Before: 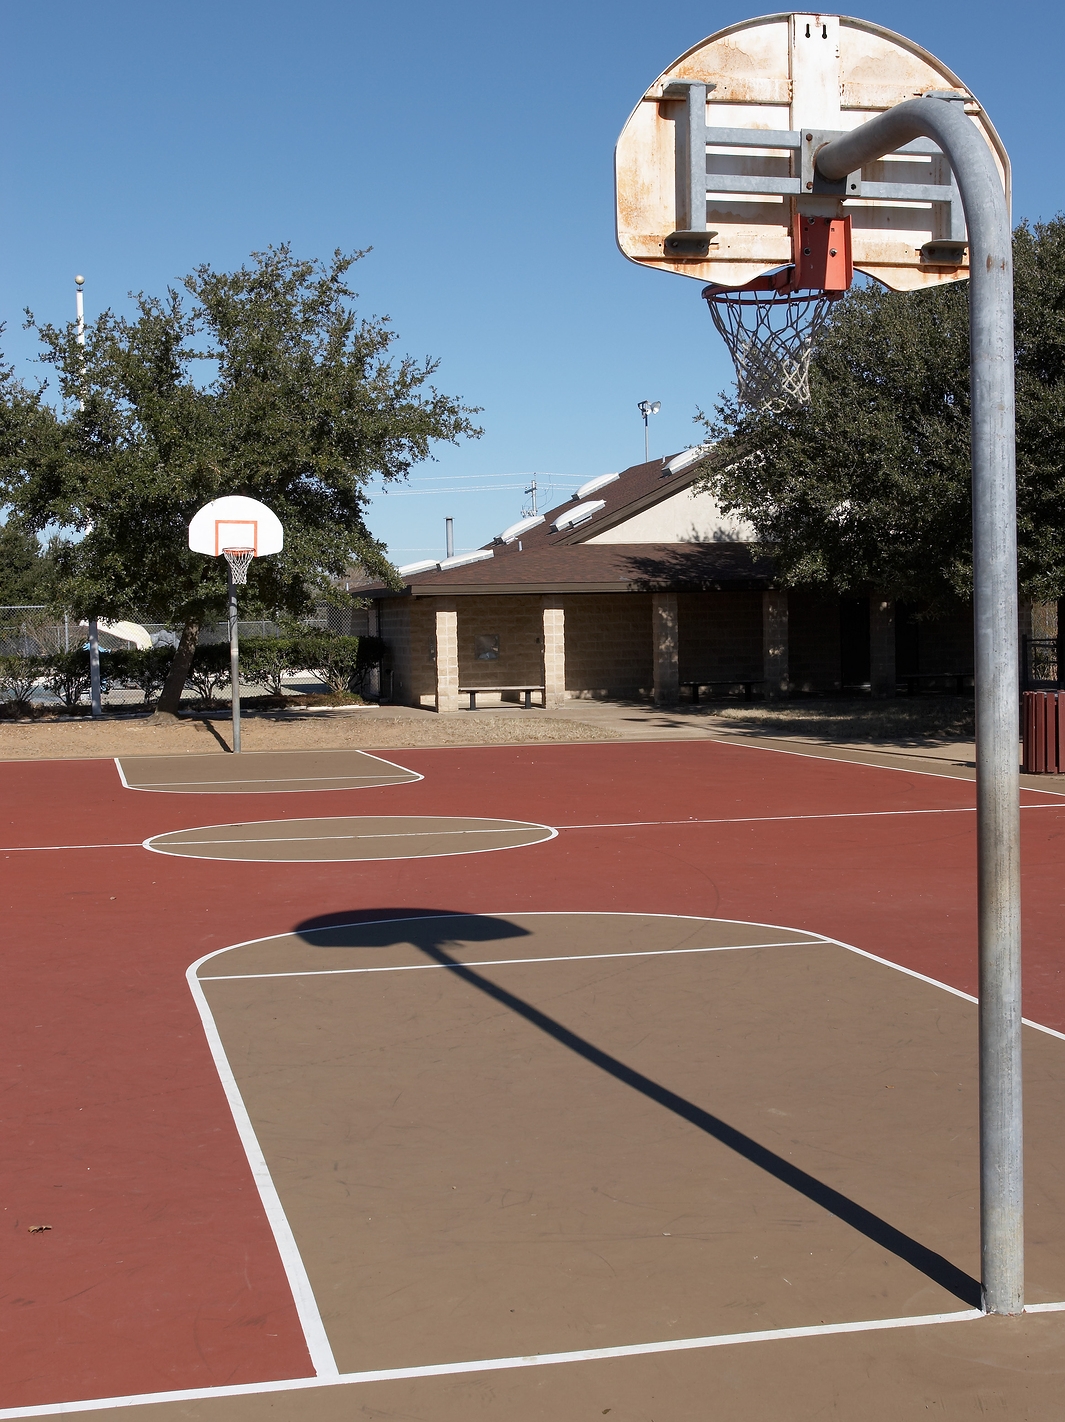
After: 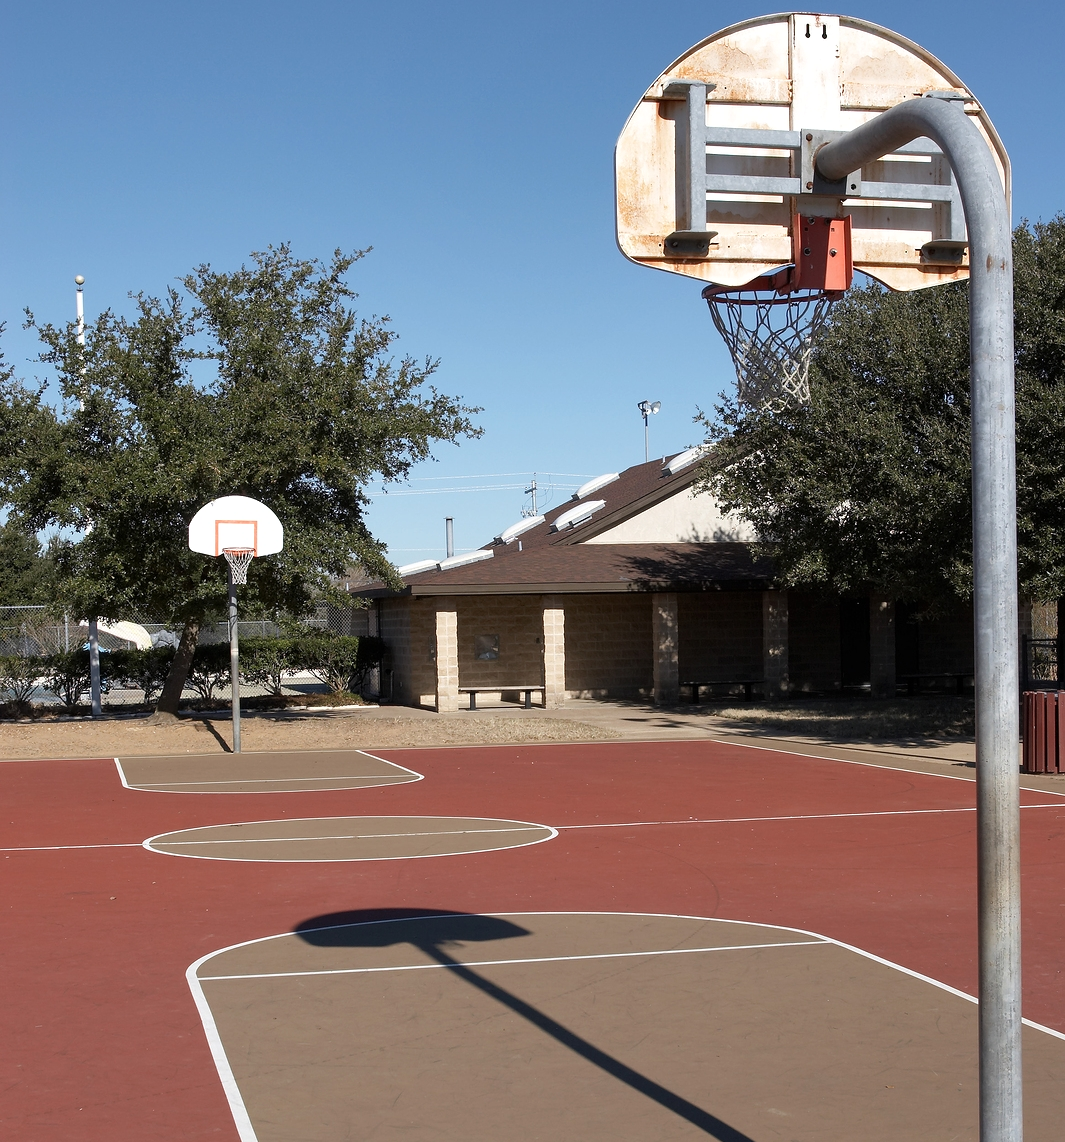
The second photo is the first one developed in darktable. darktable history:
shadows and highlights: radius 173.78, shadows 27.69, white point adjustment 3.1, highlights -68.68, soften with gaussian
crop: bottom 19.667%
